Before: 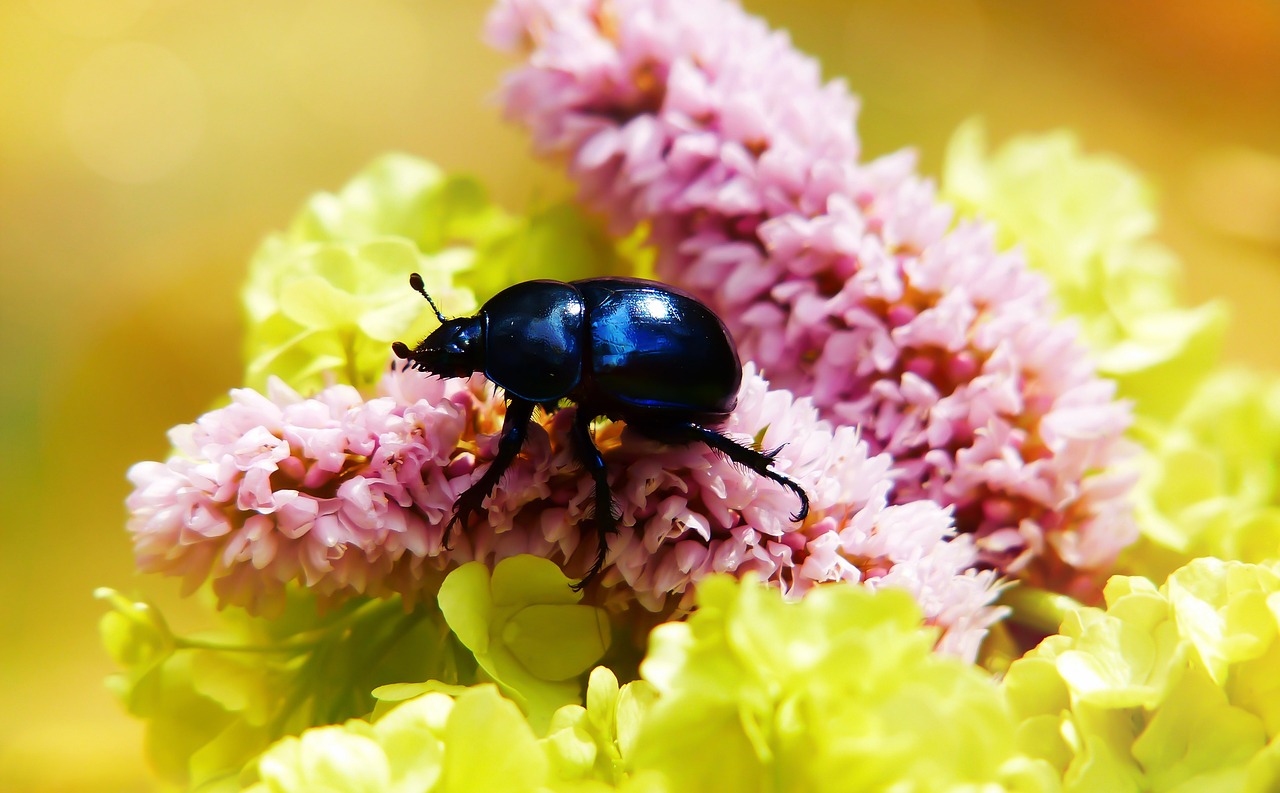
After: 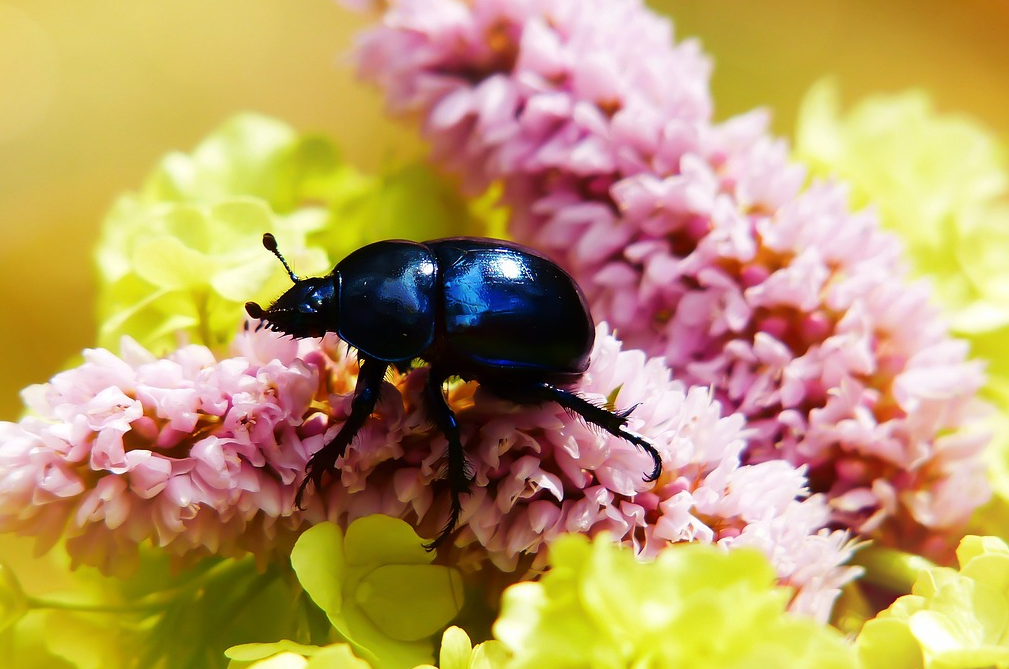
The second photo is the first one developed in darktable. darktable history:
crop: left 11.519%, top 5.133%, right 9.6%, bottom 10.477%
